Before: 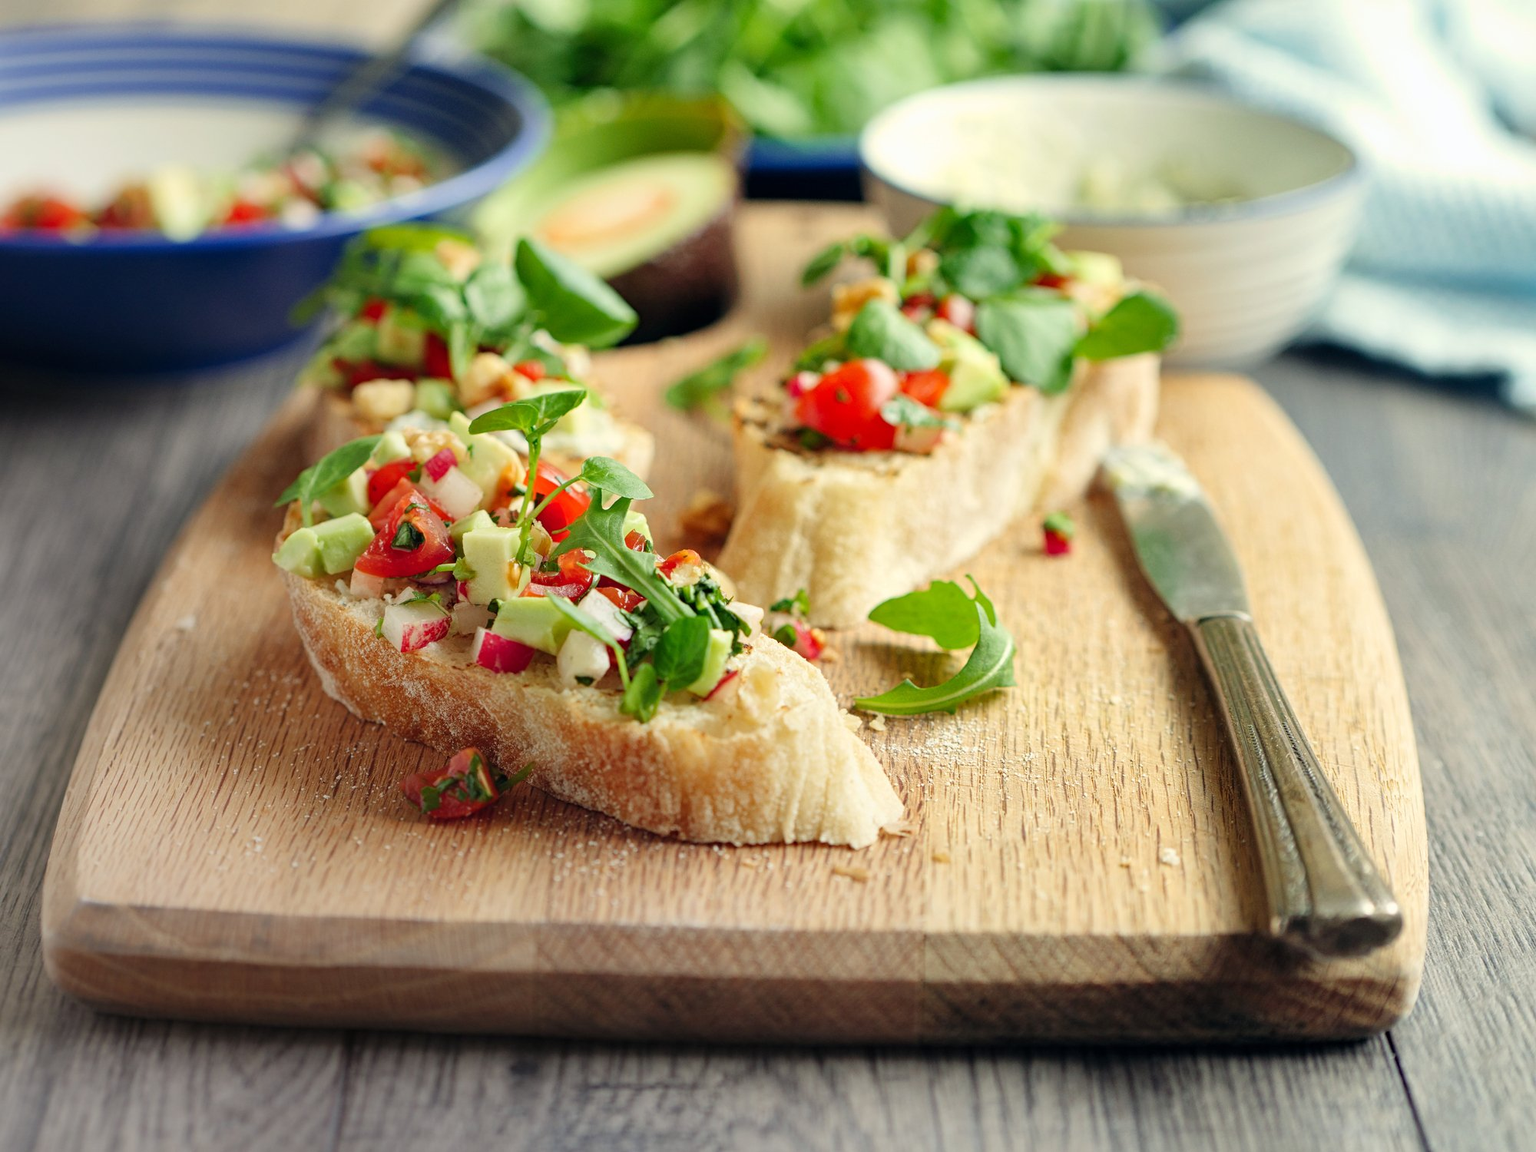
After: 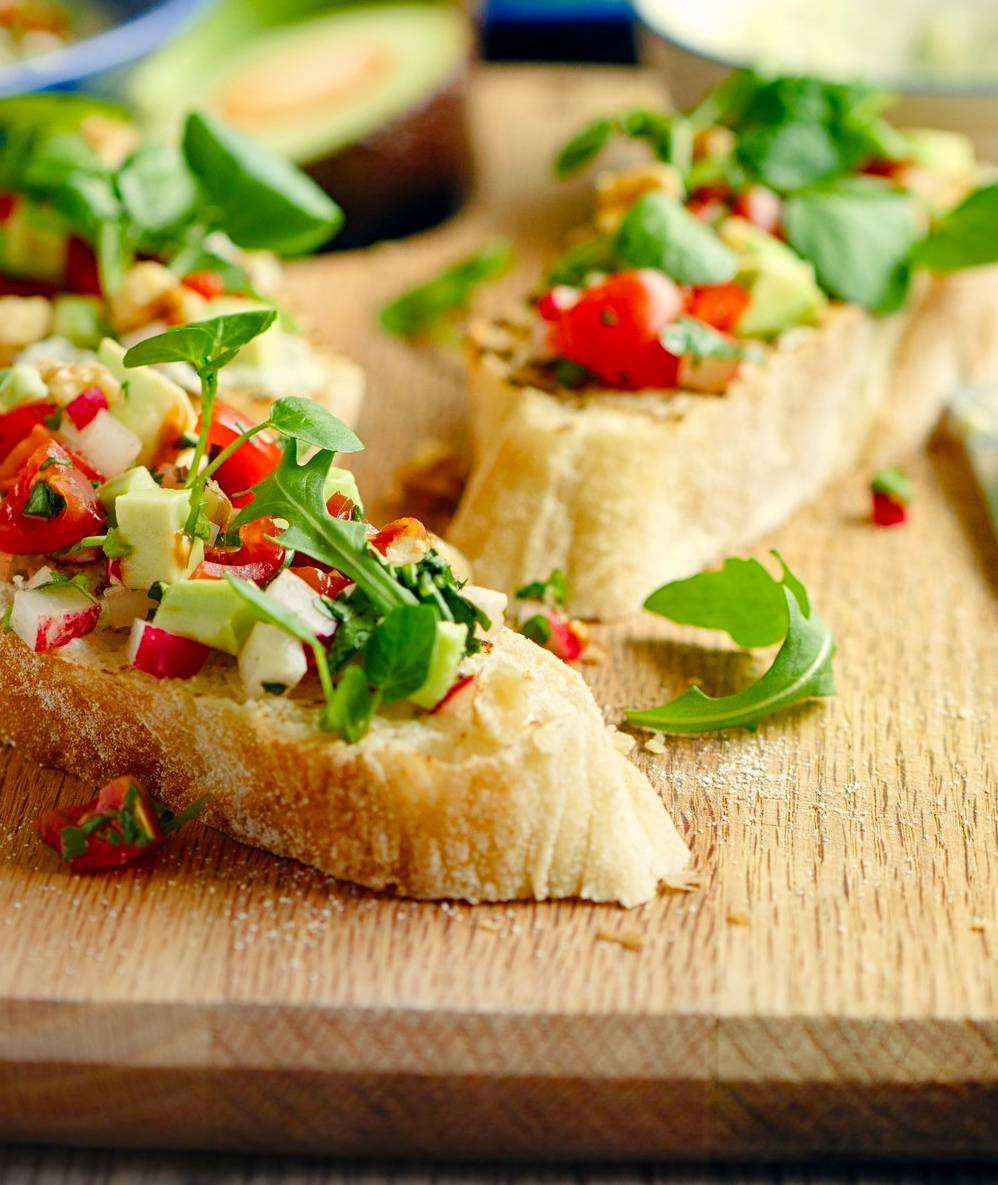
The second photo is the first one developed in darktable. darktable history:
color balance rgb: perceptual saturation grading › global saturation 45.978%, perceptual saturation grading › highlights -50.073%, perceptual saturation grading › shadows 30.704%, global vibrance 20%
crop and rotate: angle 0.023°, left 24.353%, top 13.181%, right 25.685%, bottom 7.762%
